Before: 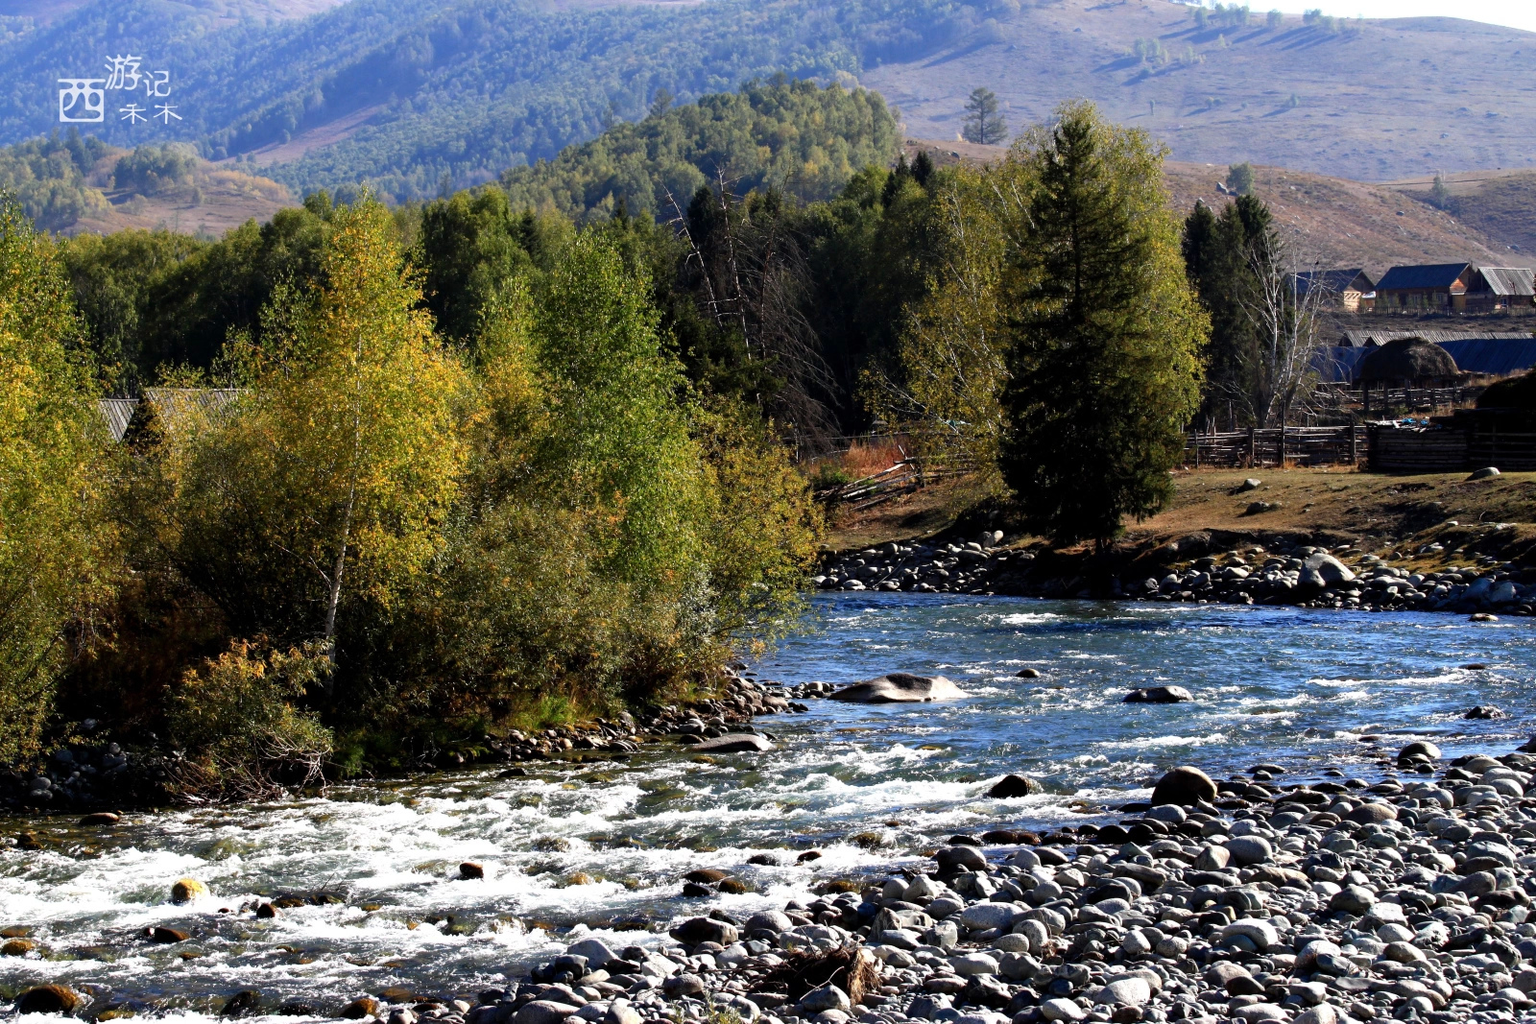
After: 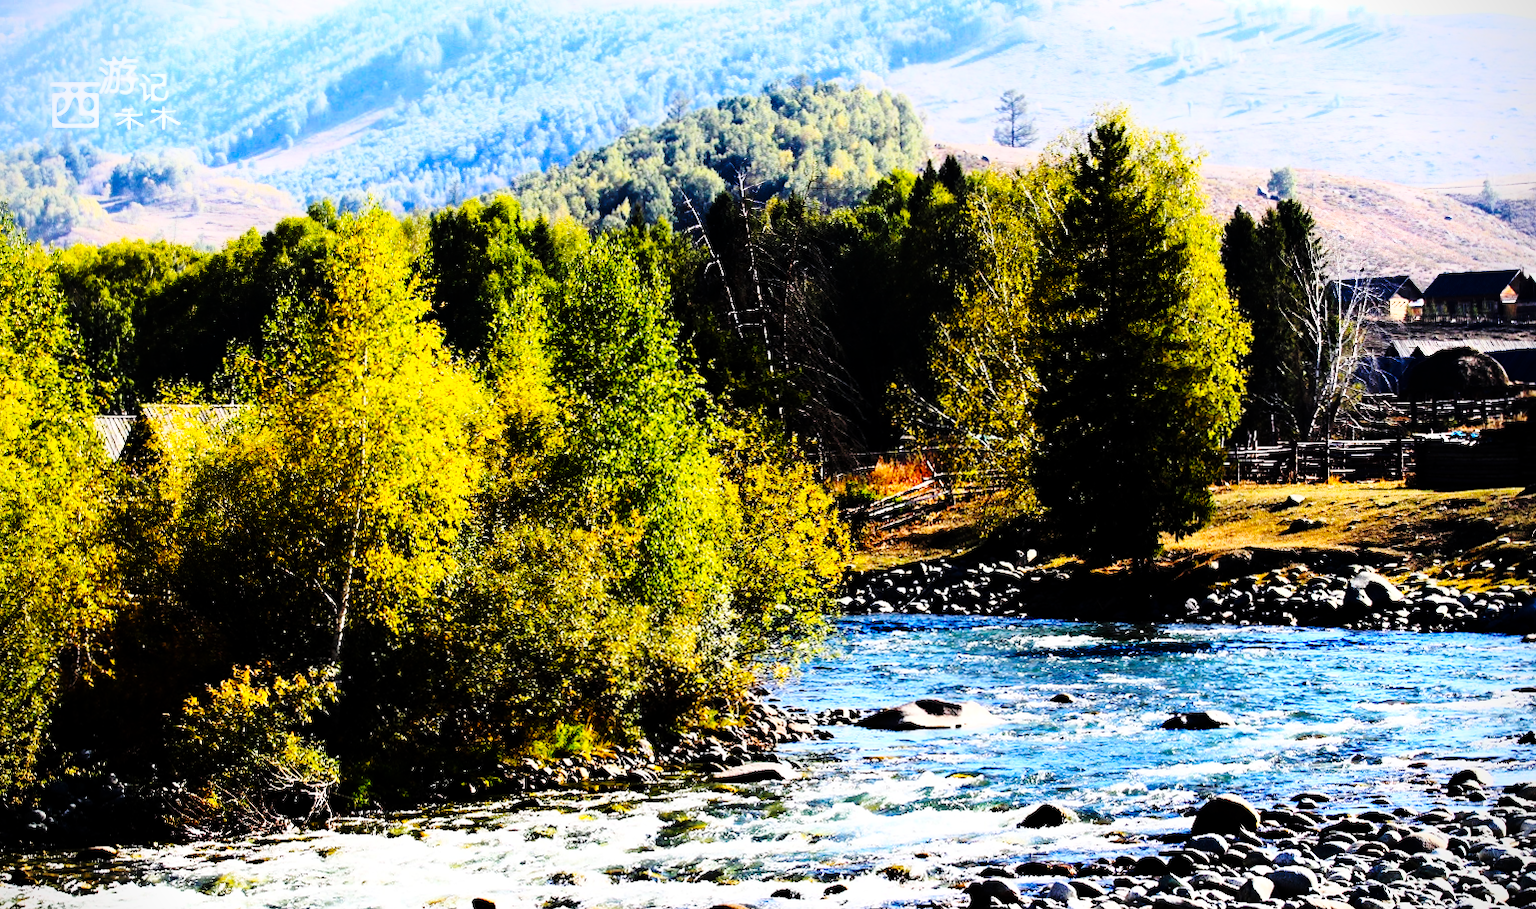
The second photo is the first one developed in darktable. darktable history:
crop and rotate: angle 0.2°, left 0.275%, right 3.127%, bottom 14.18%
rgb curve: curves: ch0 [(0, 0) (0.21, 0.15) (0.24, 0.21) (0.5, 0.75) (0.75, 0.96) (0.89, 0.99) (1, 1)]; ch1 [(0, 0.02) (0.21, 0.13) (0.25, 0.2) (0.5, 0.67) (0.75, 0.9) (0.89, 0.97) (1, 1)]; ch2 [(0, 0.02) (0.21, 0.13) (0.25, 0.2) (0.5, 0.67) (0.75, 0.9) (0.89, 0.97) (1, 1)], compensate middle gray true
color balance rgb: linear chroma grading › global chroma 15%, perceptual saturation grading › global saturation 30%
vignetting: fall-off start 92.6%, brightness -0.52, saturation -0.51, center (-0.012, 0)
base curve: curves: ch0 [(0, 0) (0.036, 0.025) (0.121, 0.166) (0.206, 0.329) (0.605, 0.79) (1, 1)], preserve colors none
